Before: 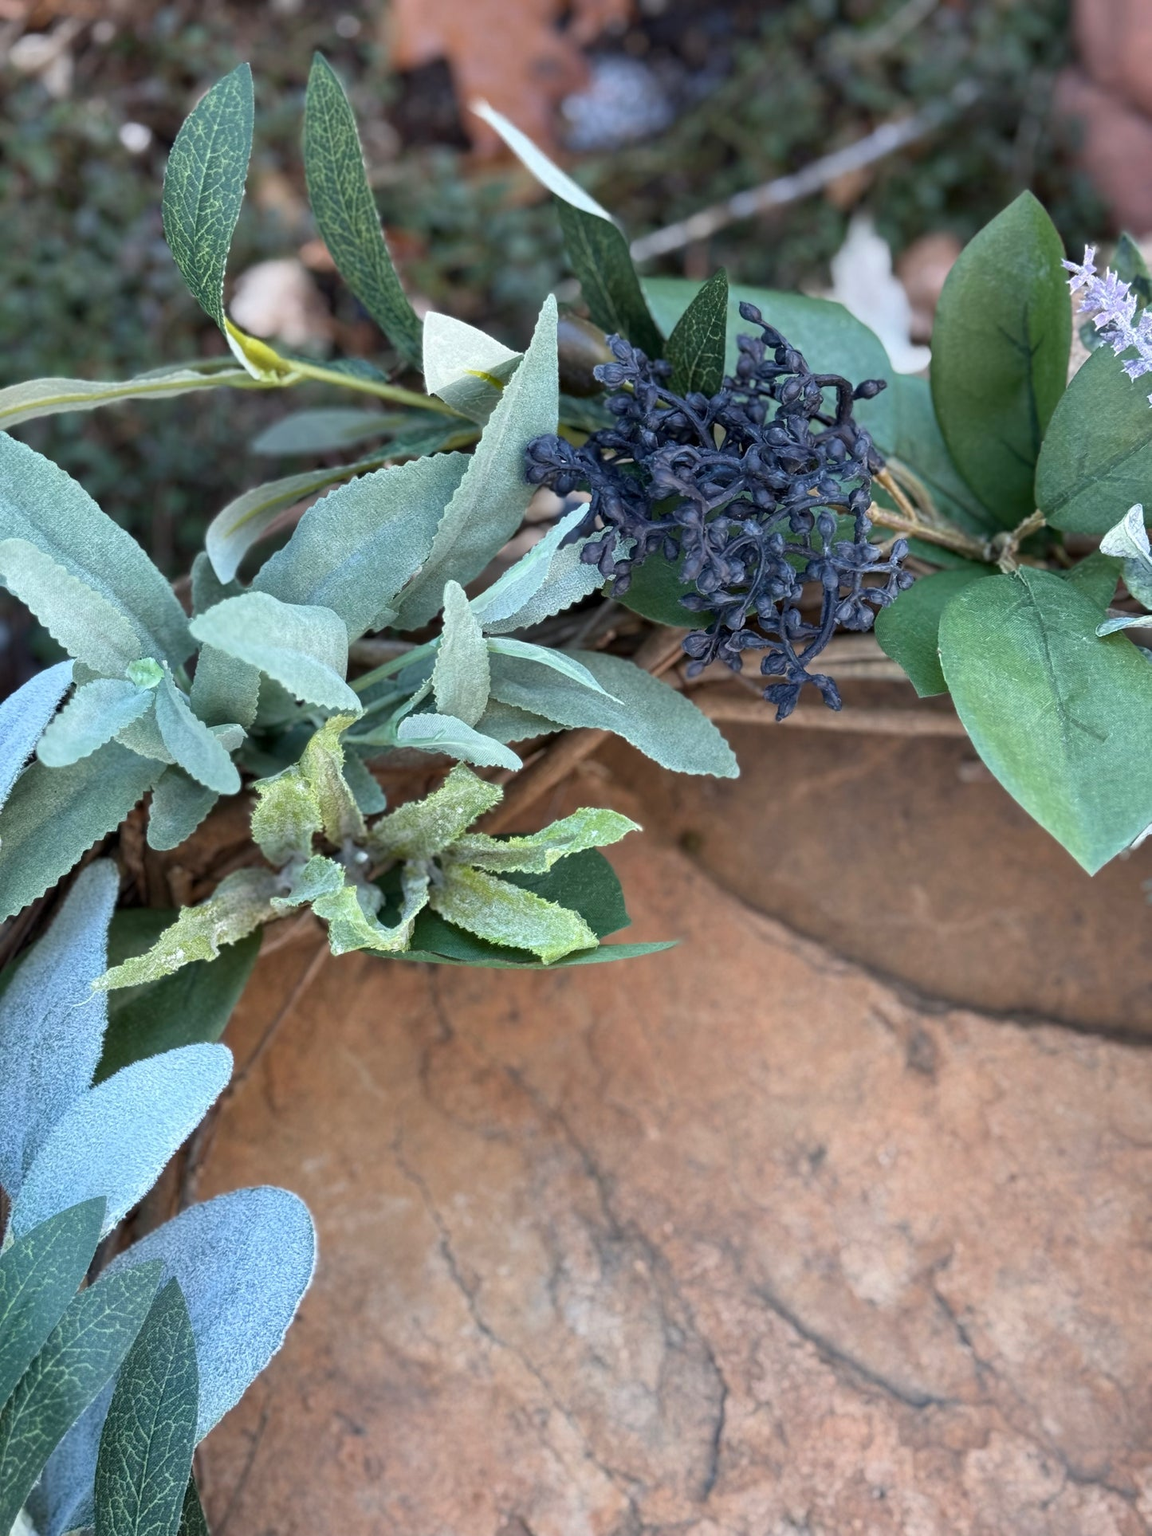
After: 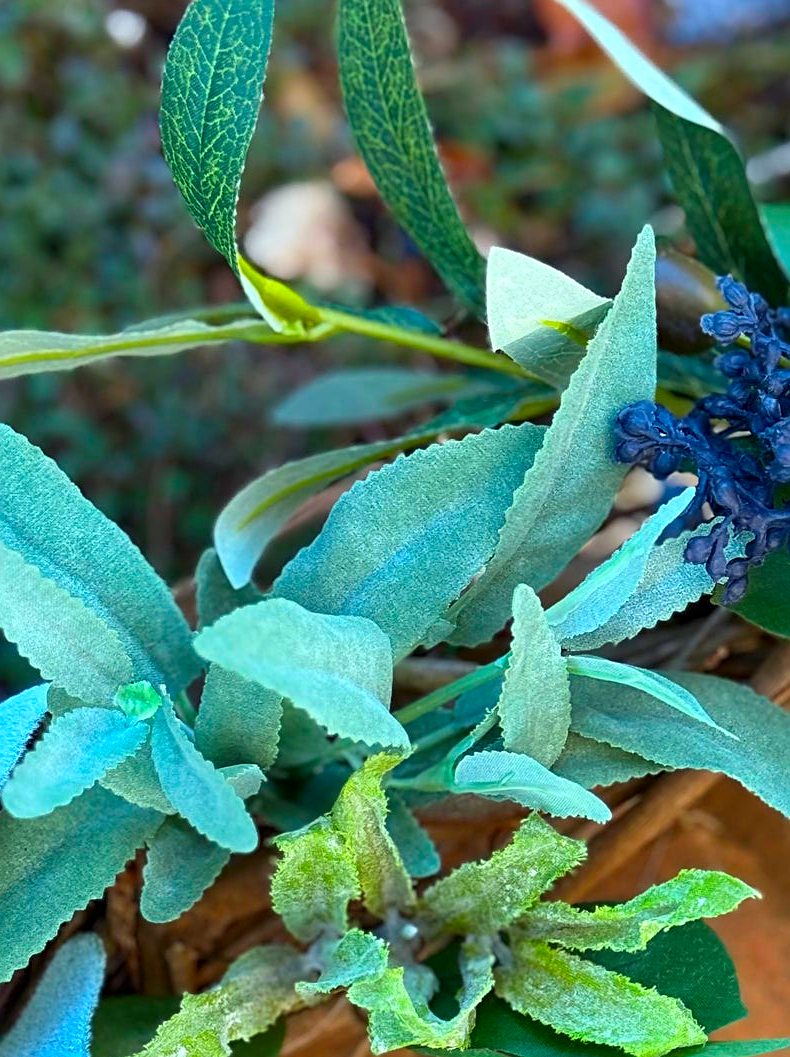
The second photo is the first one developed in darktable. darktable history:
color contrast: green-magenta contrast 1.1, blue-yellow contrast 1.1, unbound 0
sharpen: on, module defaults
crop and rotate: left 3.047%, top 7.509%, right 42.236%, bottom 37.598%
color correction: highlights a* -10.77, highlights b* 9.8, saturation 1.72
white balance: red 1.05, blue 1.072
